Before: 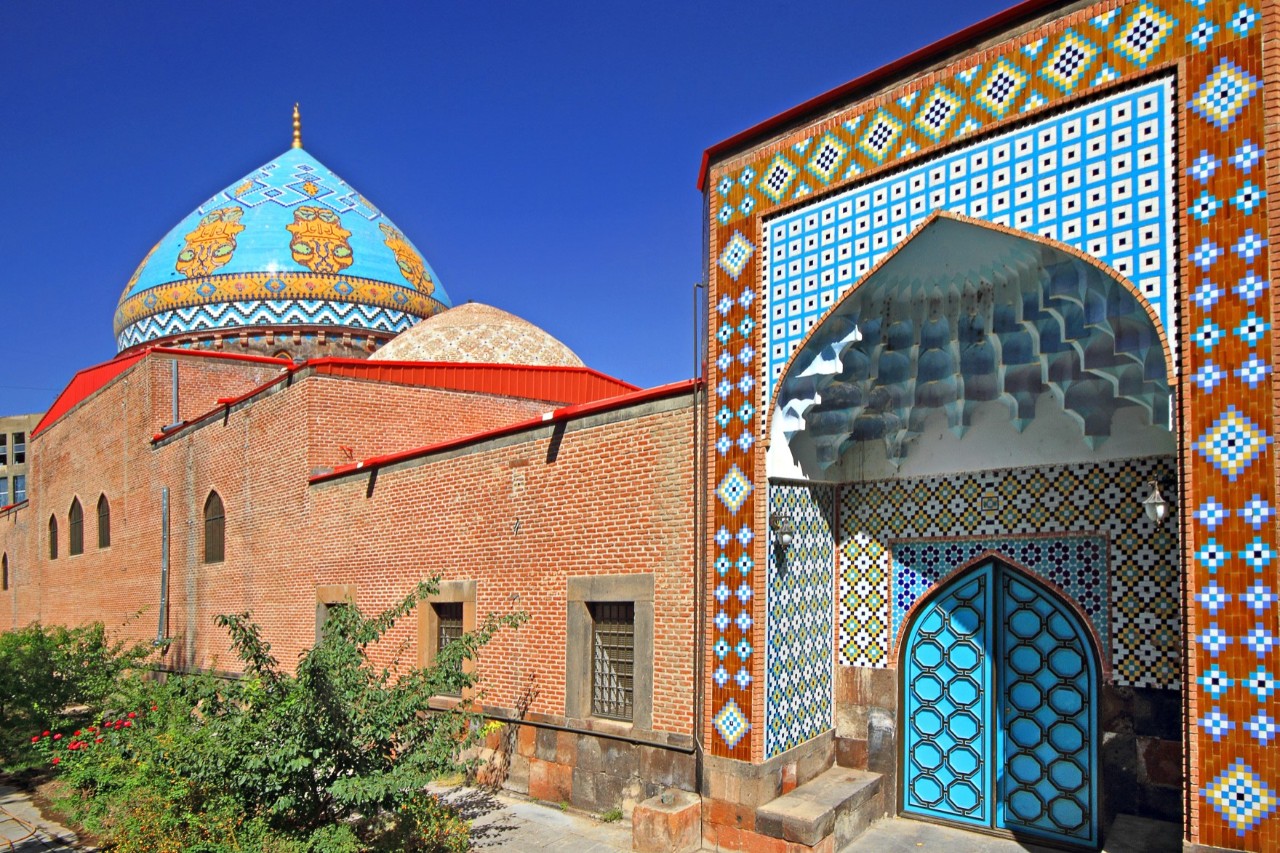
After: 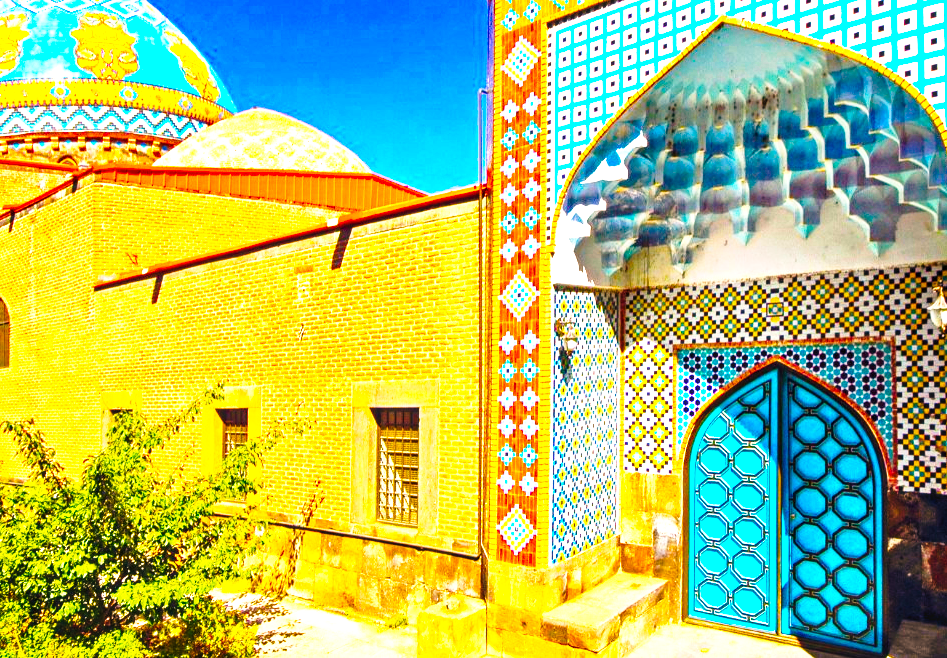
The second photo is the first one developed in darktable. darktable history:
local contrast: on, module defaults
crop: left 16.871%, top 22.857%, right 9.116%
white balance: red 1.127, blue 0.943
rotate and perspective: crop left 0, crop top 0
exposure: black level correction 0, exposure 0.9 EV, compensate highlight preservation false
color balance rgb: linear chroma grading › shadows -40%, linear chroma grading › highlights 40%, linear chroma grading › global chroma 45%, linear chroma grading › mid-tones -30%, perceptual saturation grading › global saturation 55%, perceptual saturation grading › highlights -50%, perceptual saturation grading › mid-tones 40%, perceptual saturation grading › shadows 30%, perceptual brilliance grading › global brilliance 20%, perceptual brilliance grading › shadows -40%, global vibrance 35%
base curve: curves: ch0 [(0, 0) (0.028, 0.03) (0.121, 0.232) (0.46, 0.748) (0.859, 0.968) (1, 1)], preserve colors none
